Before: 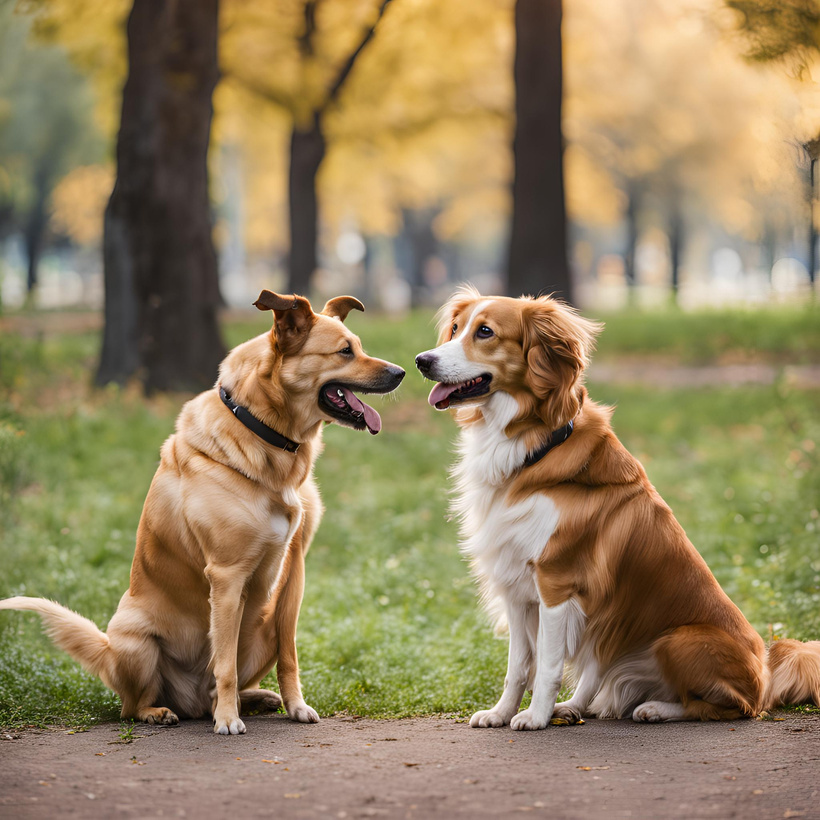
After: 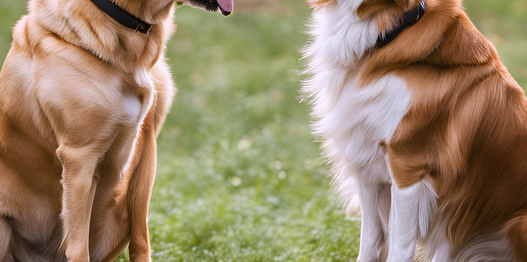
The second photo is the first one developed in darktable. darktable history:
white balance: red 1.004, blue 1.096
crop: left 18.091%, top 51.13%, right 17.525%, bottom 16.85%
